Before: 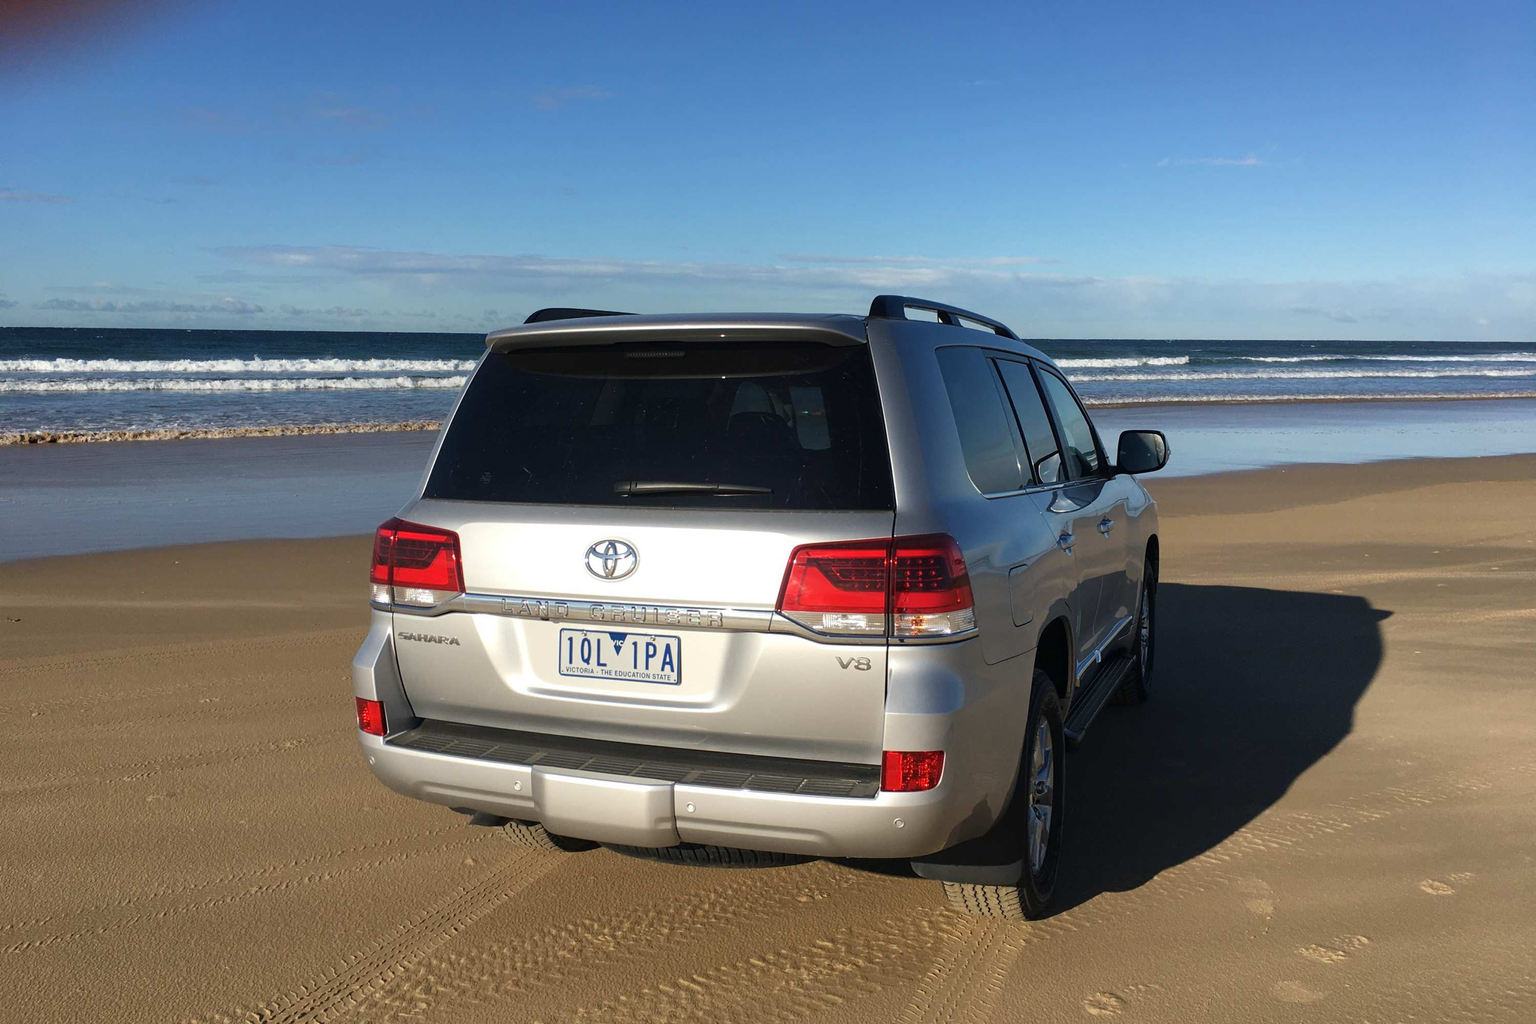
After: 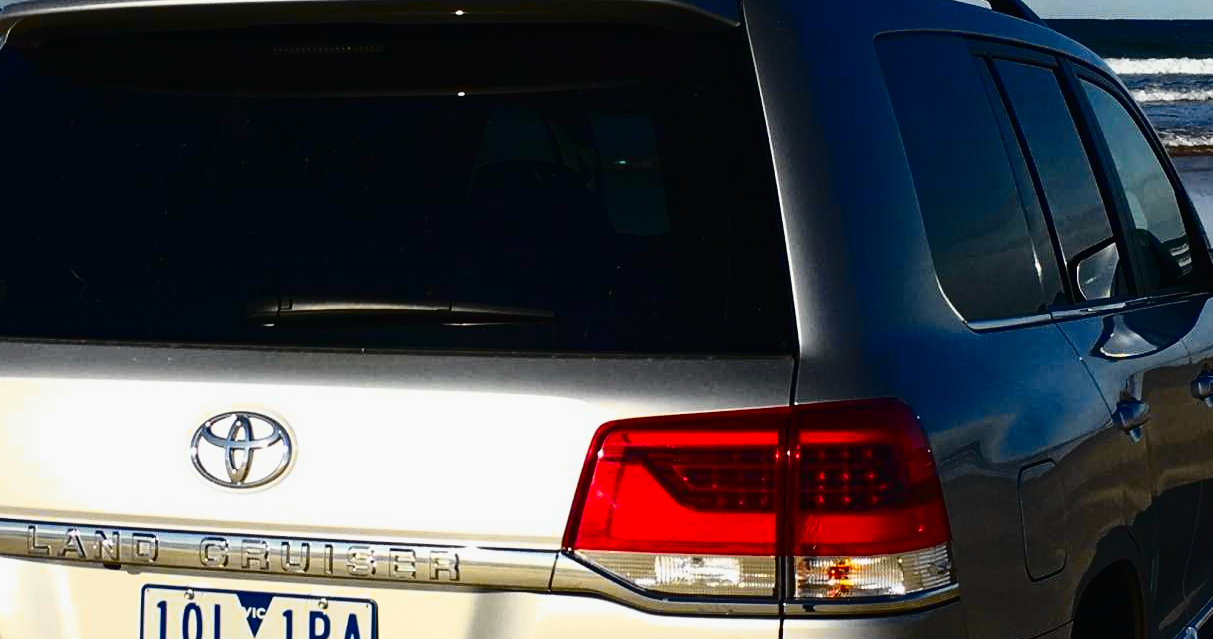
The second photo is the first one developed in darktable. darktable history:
crop: left 31.751%, top 32.172%, right 27.8%, bottom 35.83%
tone curve: curves: ch0 [(0, 0.013) (0.129, 0.1) (0.327, 0.382) (0.489, 0.573) (0.66, 0.748) (0.858, 0.926) (1, 0.977)]; ch1 [(0, 0) (0.353, 0.344) (0.45, 0.46) (0.498, 0.498) (0.521, 0.512) (0.563, 0.559) (0.592, 0.585) (0.647, 0.68) (1, 1)]; ch2 [(0, 0) (0.333, 0.346) (0.375, 0.375) (0.427, 0.44) (0.476, 0.492) (0.511, 0.508) (0.528, 0.533) (0.579, 0.61) (0.612, 0.644) (0.66, 0.715) (1, 1)], color space Lab, independent channels, preserve colors none
contrast brightness saturation: contrast 0.19, brightness -0.24, saturation 0.11
haze removal: compatibility mode true, adaptive false
vibrance: vibrance 67%
